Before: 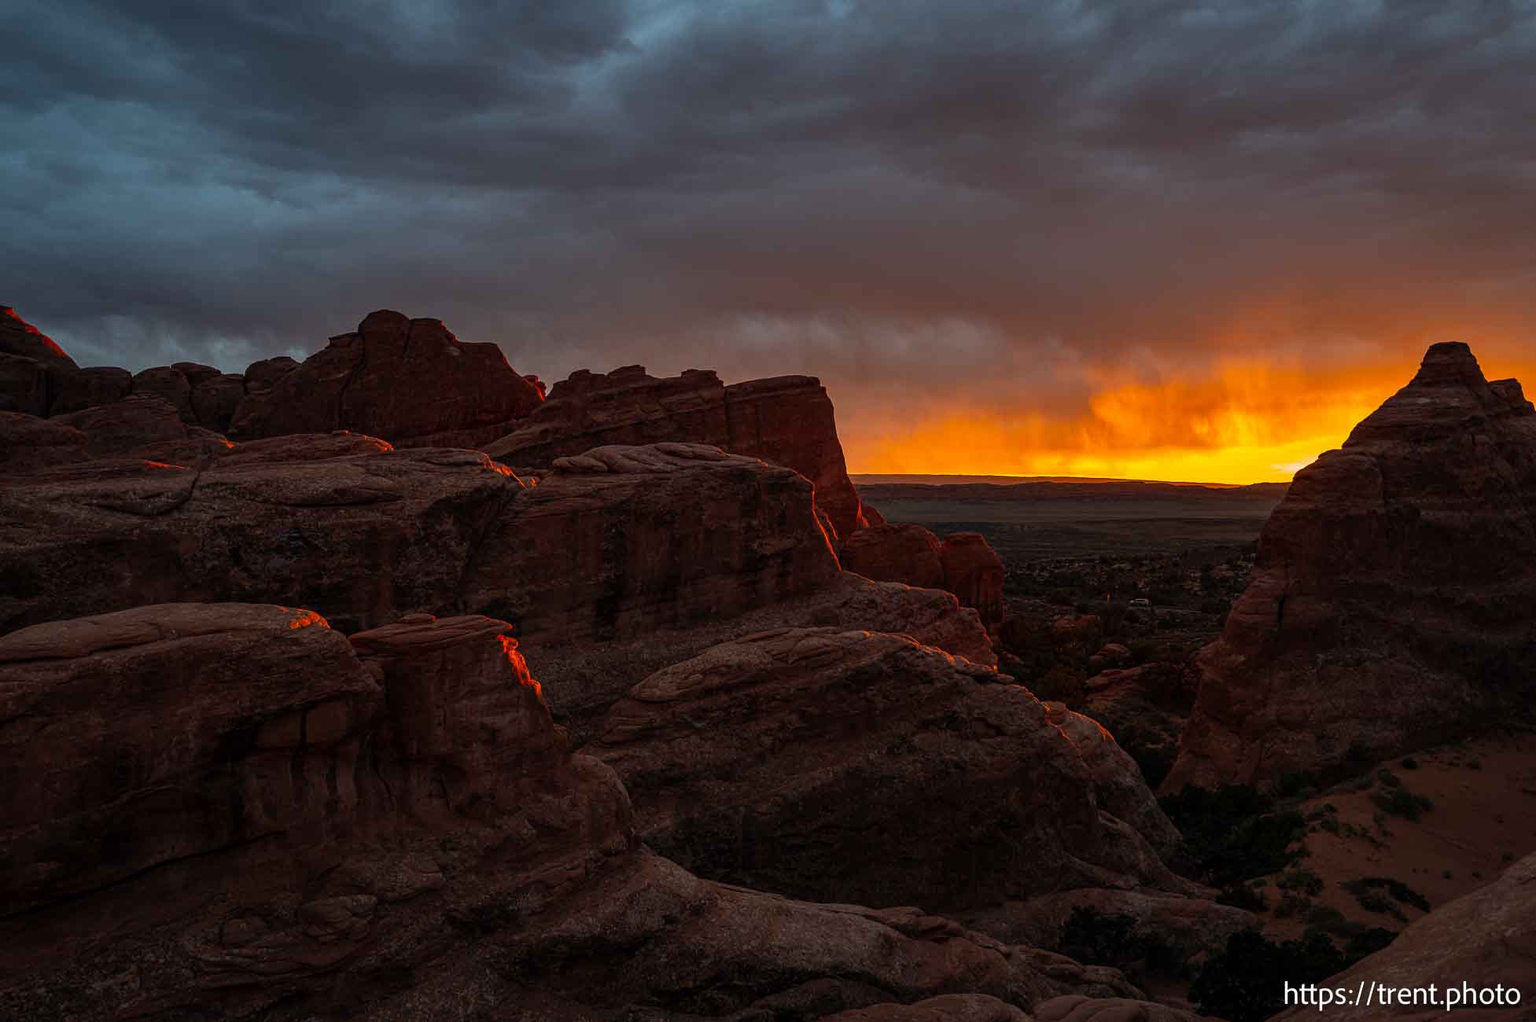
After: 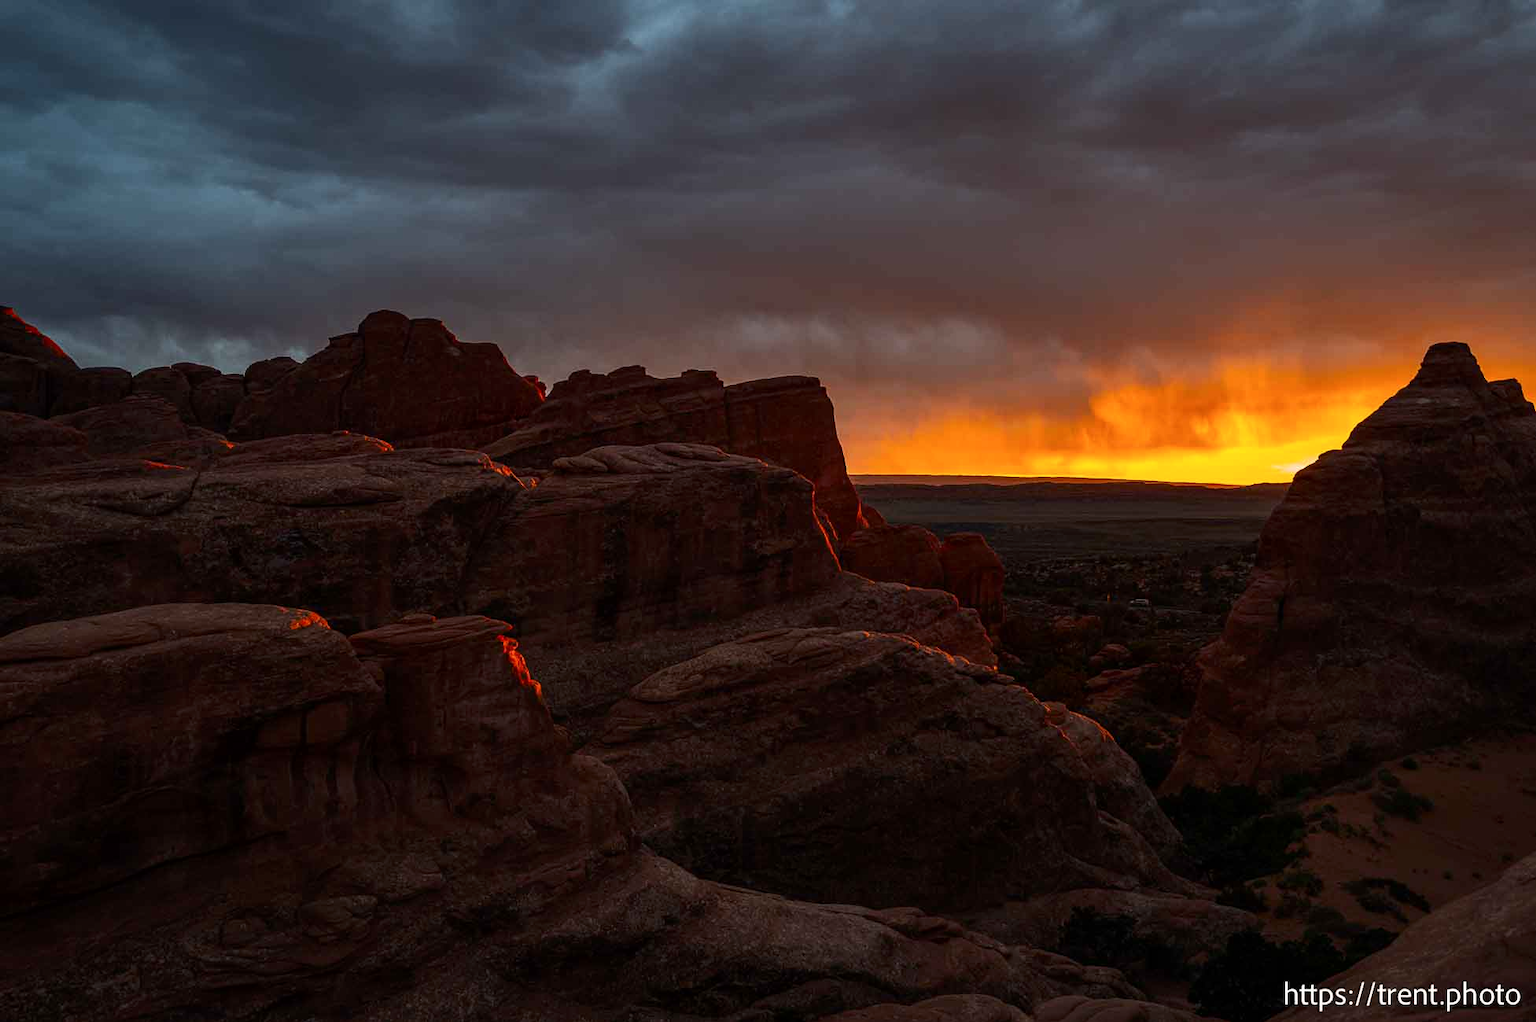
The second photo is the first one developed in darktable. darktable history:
contrast brightness saturation: contrast 0.142
